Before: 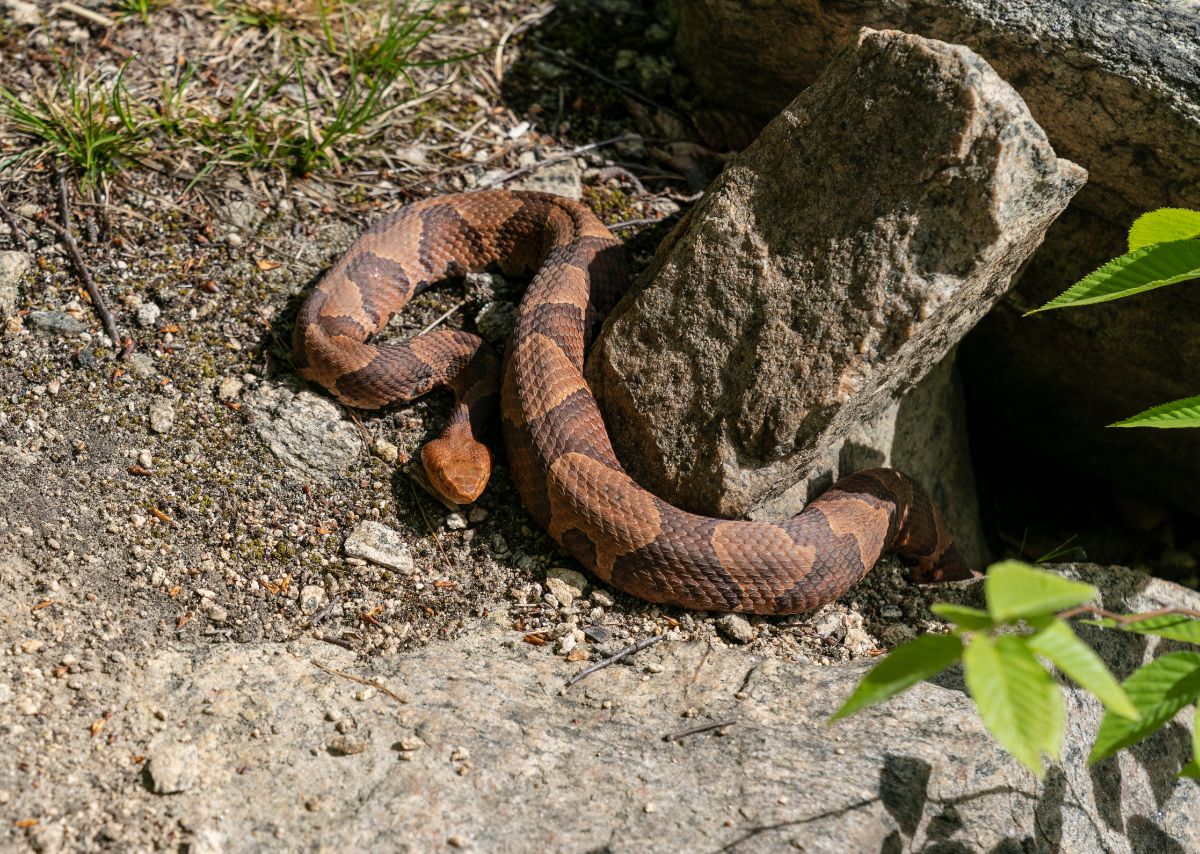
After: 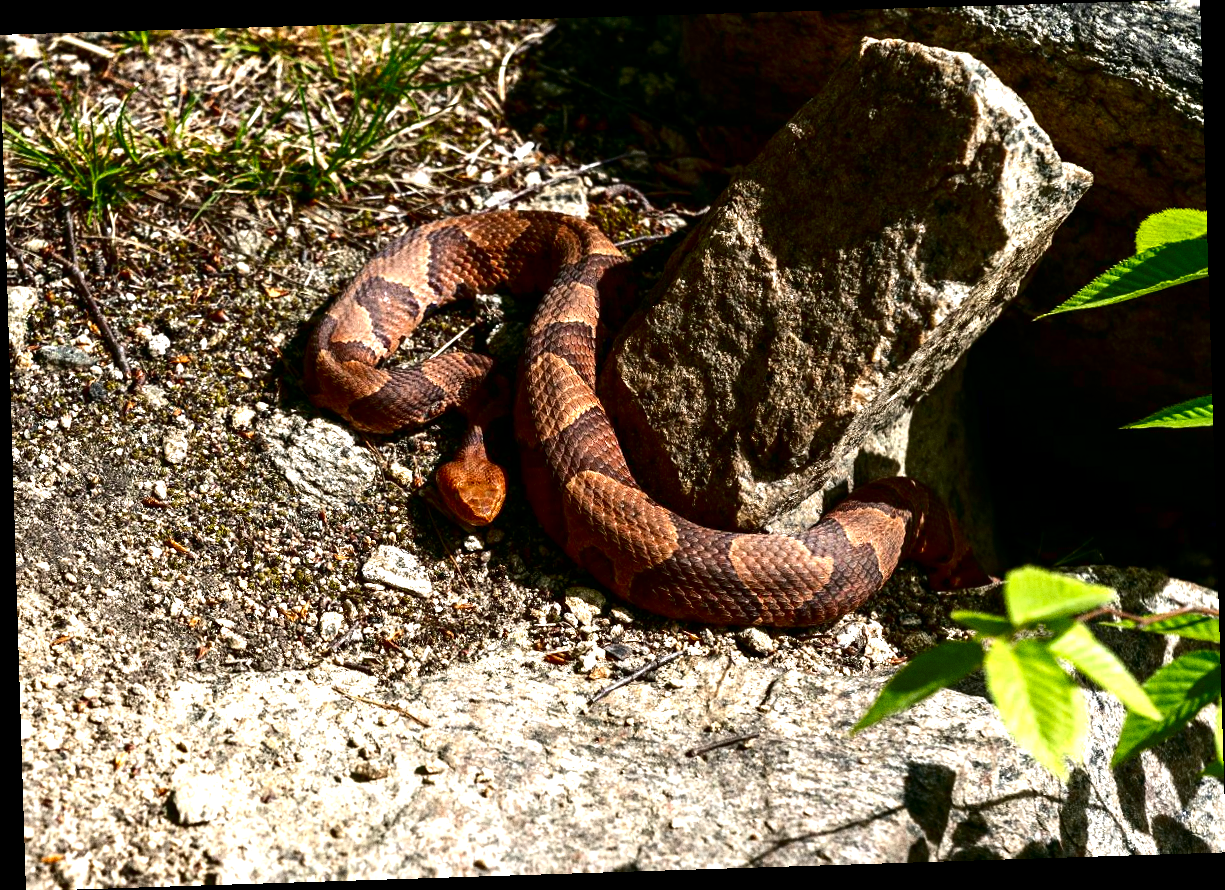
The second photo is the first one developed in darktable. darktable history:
grain: on, module defaults
exposure: exposure 1 EV, compensate highlight preservation false
rotate and perspective: rotation -1.77°, lens shift (horizontal) 0.004, automatic cropping off
contrast brightness saturation: contrast 0.09, brightness -0.59, saturation 0.17
